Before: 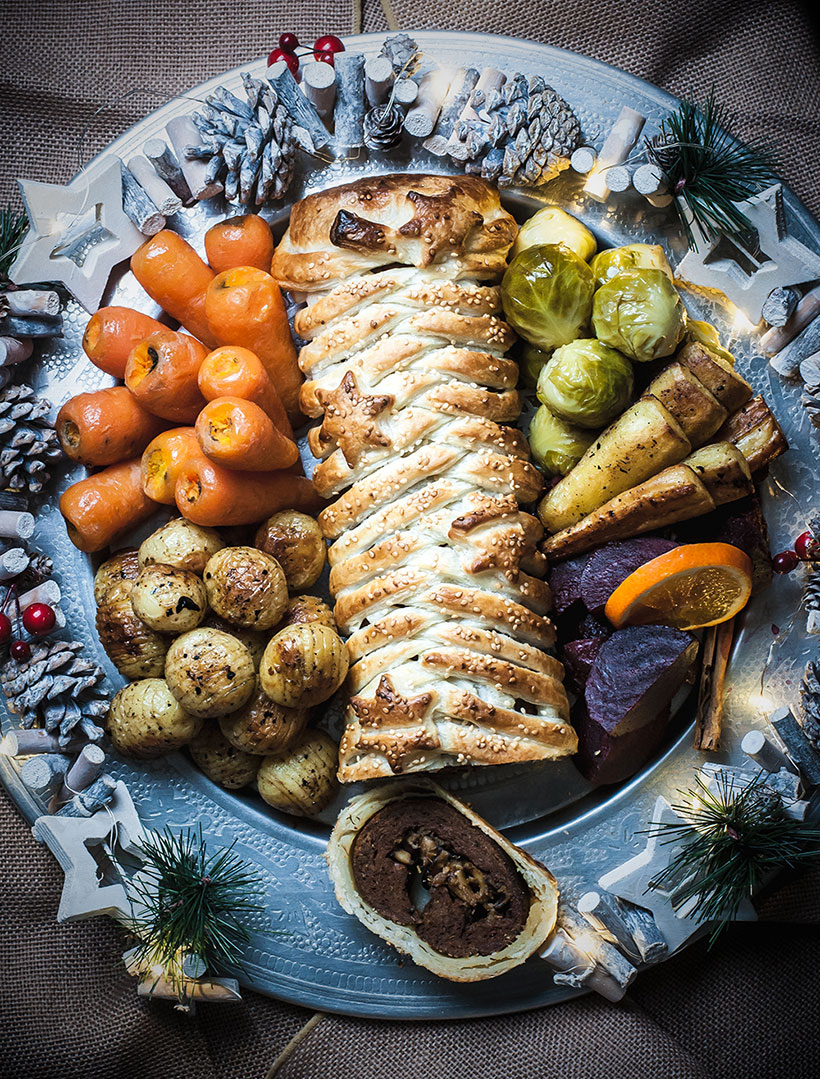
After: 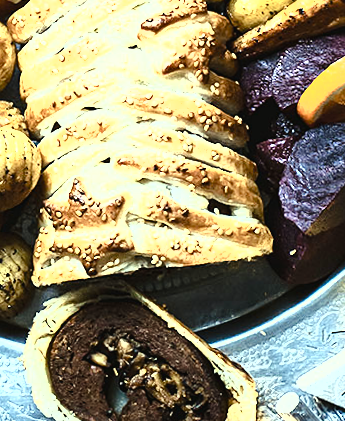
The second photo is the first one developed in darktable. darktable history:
crop: left 37.221%, top 45.169%, right 20.63%, bottom 13.777%
color correction: highlights a* -5.94, highlights b* 11.19
rotate and perspective: rotation -1.32°, lens shift (horizontal) -0.031, crop left 0.015, crop right 0.985, crop top 0.047, crop bottom 0.982
sharpen: amount 0.2
tone equalizer: -8 EV -0.75 EV, -7 EV -0.7 EV, -6 EV -0.6 EV, -5 EV -0.4 EV, -3 EV 0.4 EV, -2 EV 0.6 EV, -1 EV 0.7 EV, +0 EV 0.75 EV, edges refinement/feathering 500, mask exposure compensation -1.57 EV, preserve details no
color balance rgb: shadows lift › luminance -10%, shadows lift › chroma 1%, shadows lift › hue 113°, power › luminance -15%, highlights gain › chroma 0.2%, highlights gain › hue 333°, global offset › luminance 0.5%, perceptual saturation grading › global saturation 20%, perceptual saturation grading › highlights -50%, perceptual saturation grading › shadows 25%, contrast -10%
shadows and highlights: low approximation 0.01, soften with gaussian
exposure: black level correction 0, exposure 1.2 EV, compensate exposure bias true, compensate highlight preservation false
